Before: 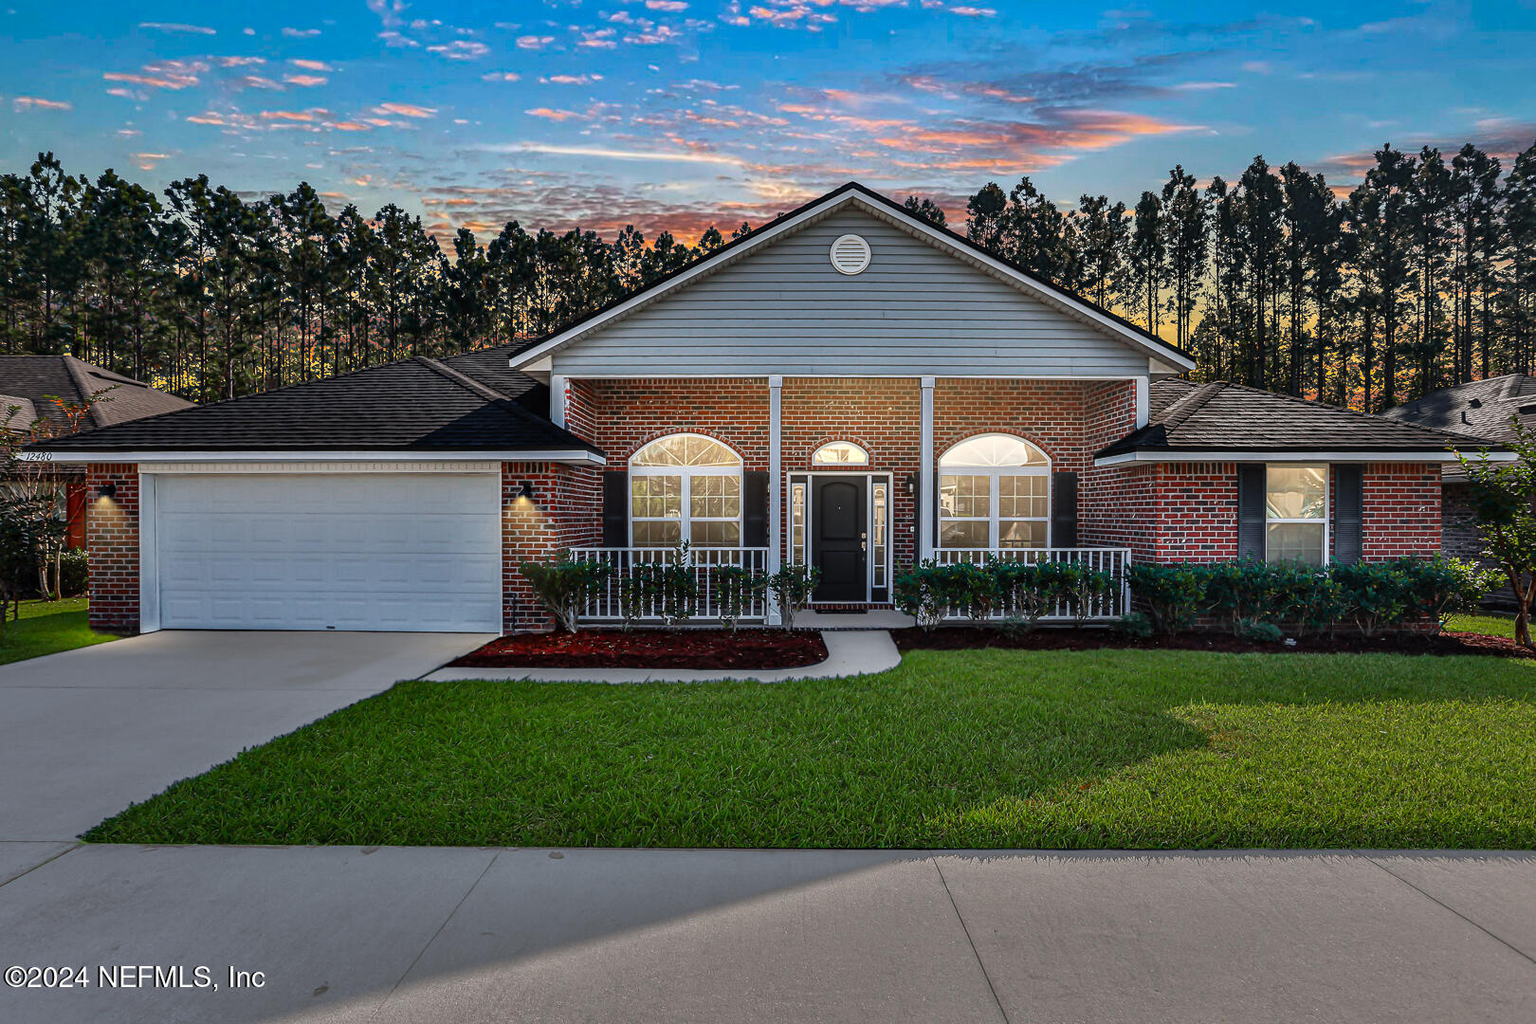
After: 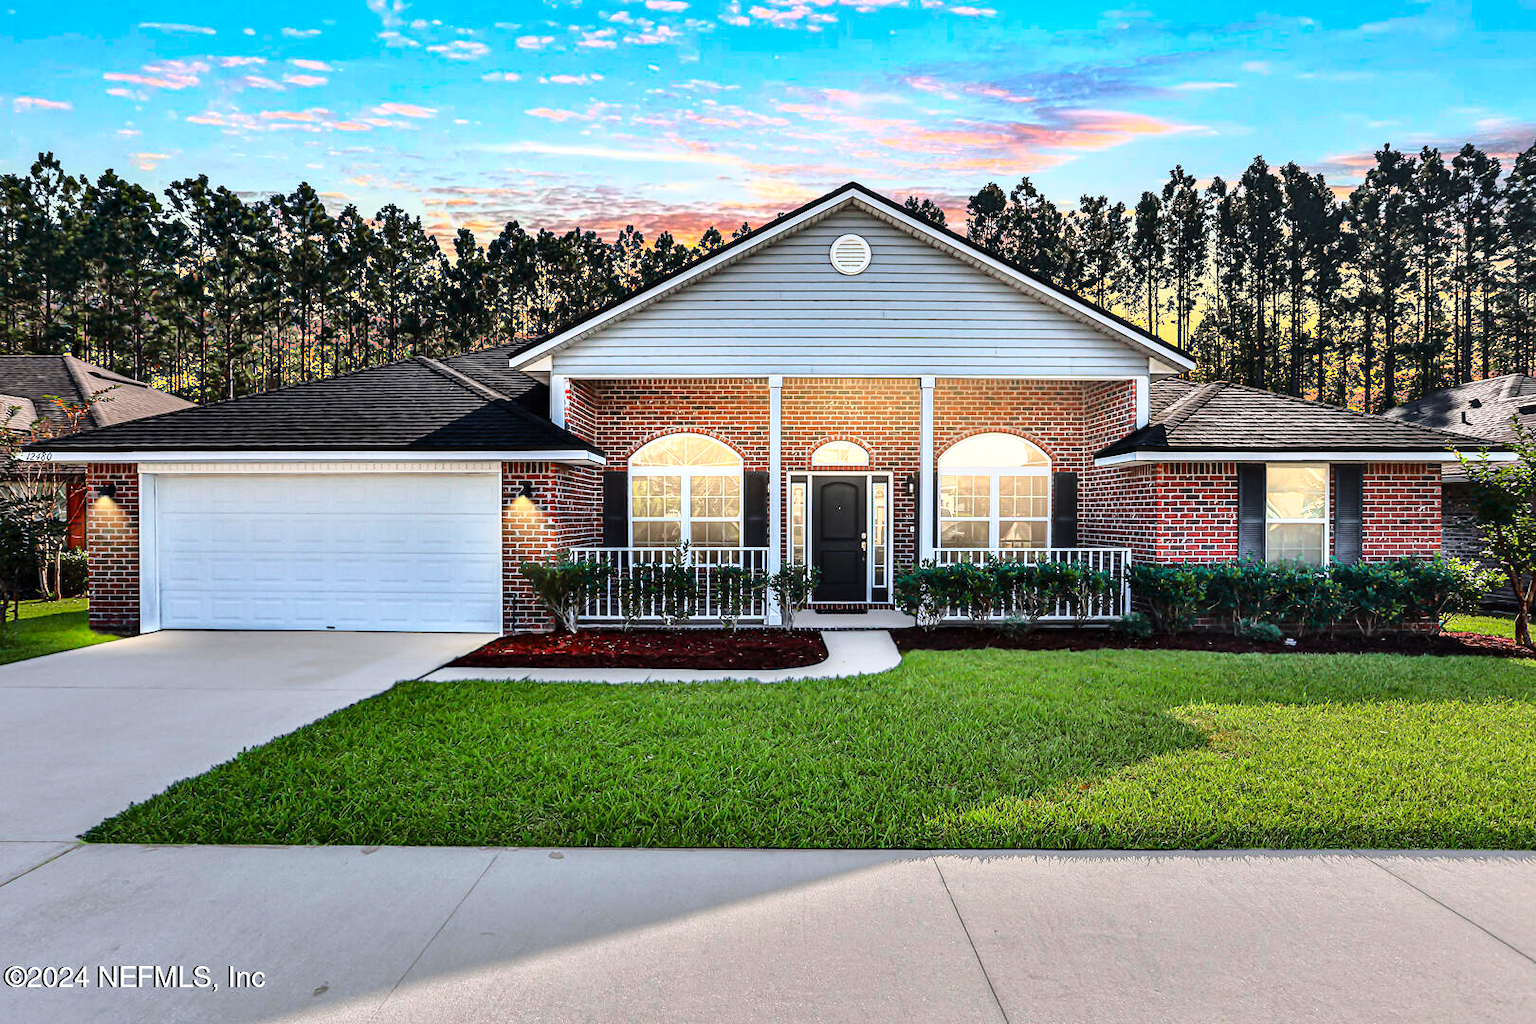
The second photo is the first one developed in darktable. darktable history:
tone equalizer: on, module defaults
base curve: curves: ch0 [(0, 0) (0.028, 0.03) (0.121, 0.232) (0.46, 0.748) (0.859, 0.968) (1, 1)]
exposure: black level correction 0.001, exposure 0.5 EV, compensate exposure bias true, compensate highlight preservation false
